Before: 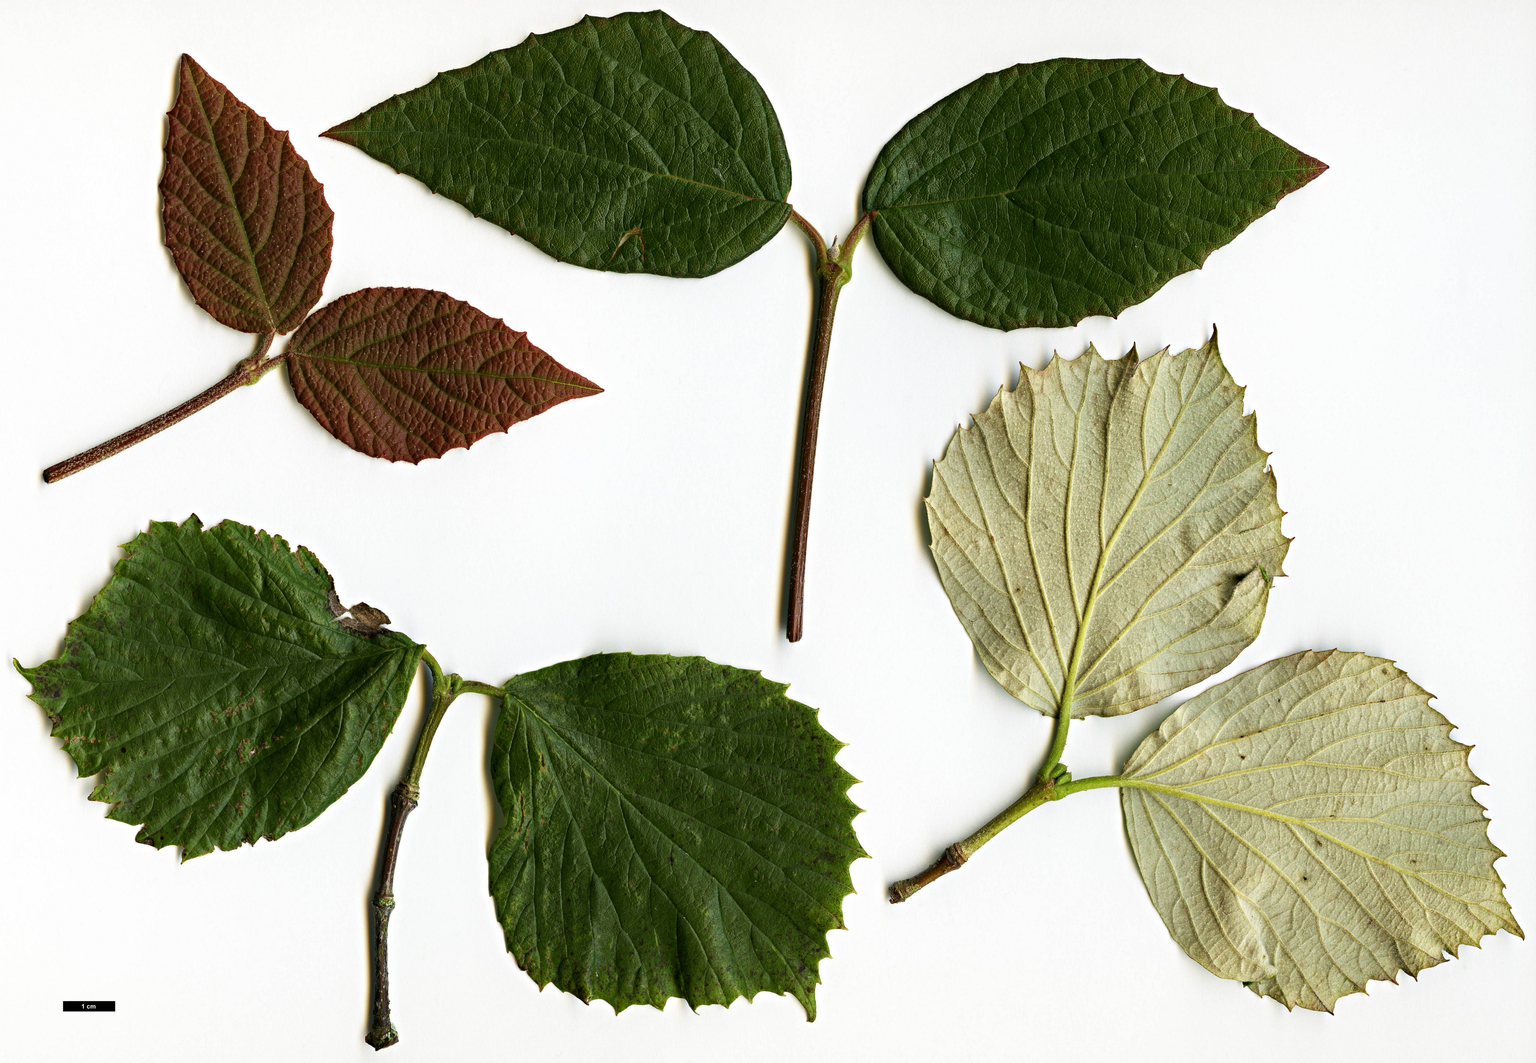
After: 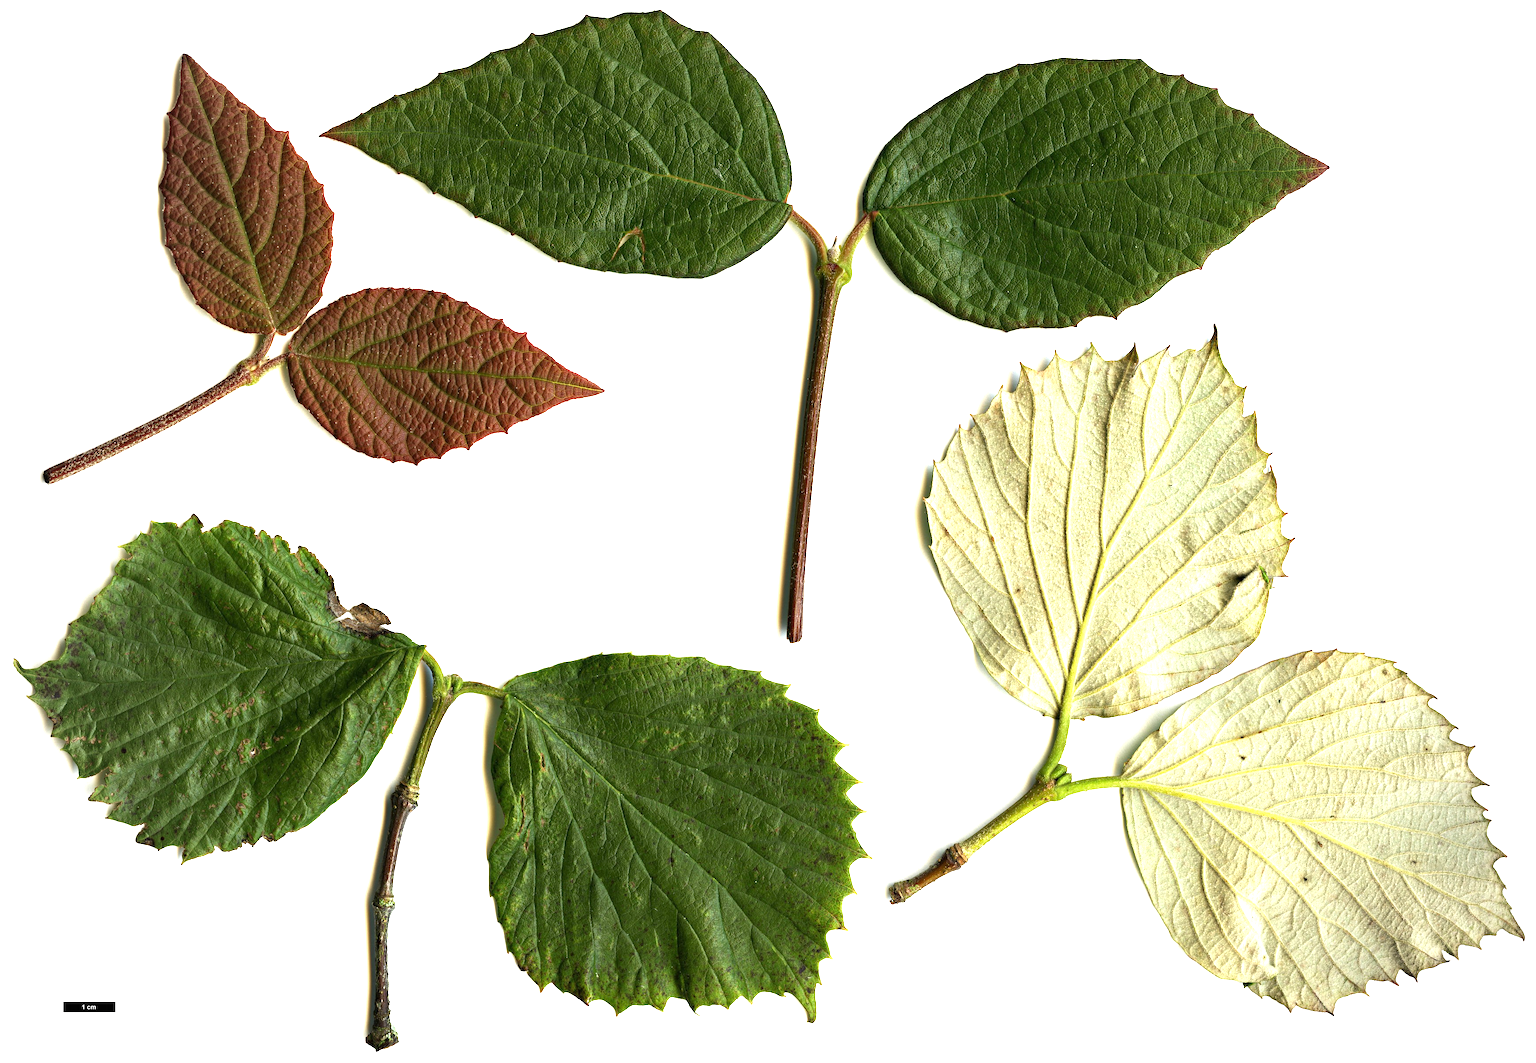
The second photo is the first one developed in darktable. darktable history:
exposure: black level correction 0, exposure 1.1 EV, compensate exposure bias true, compensate highlight preservation false
vignetting: fall-off start 74.49%, fall-off radius 65.9%, brightness -0.628, saturation -0.68
